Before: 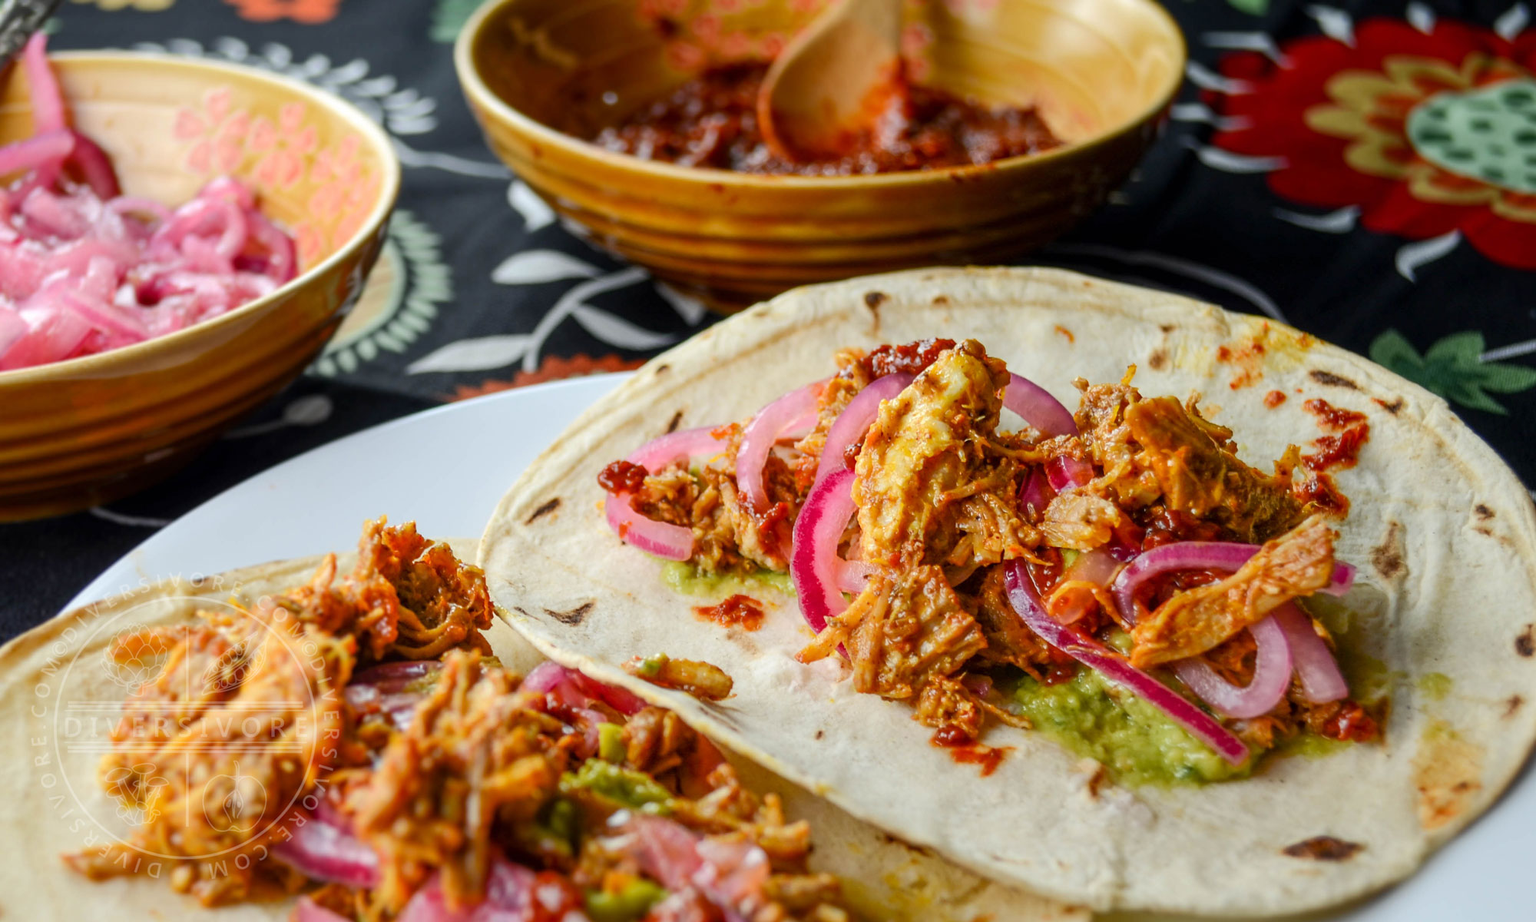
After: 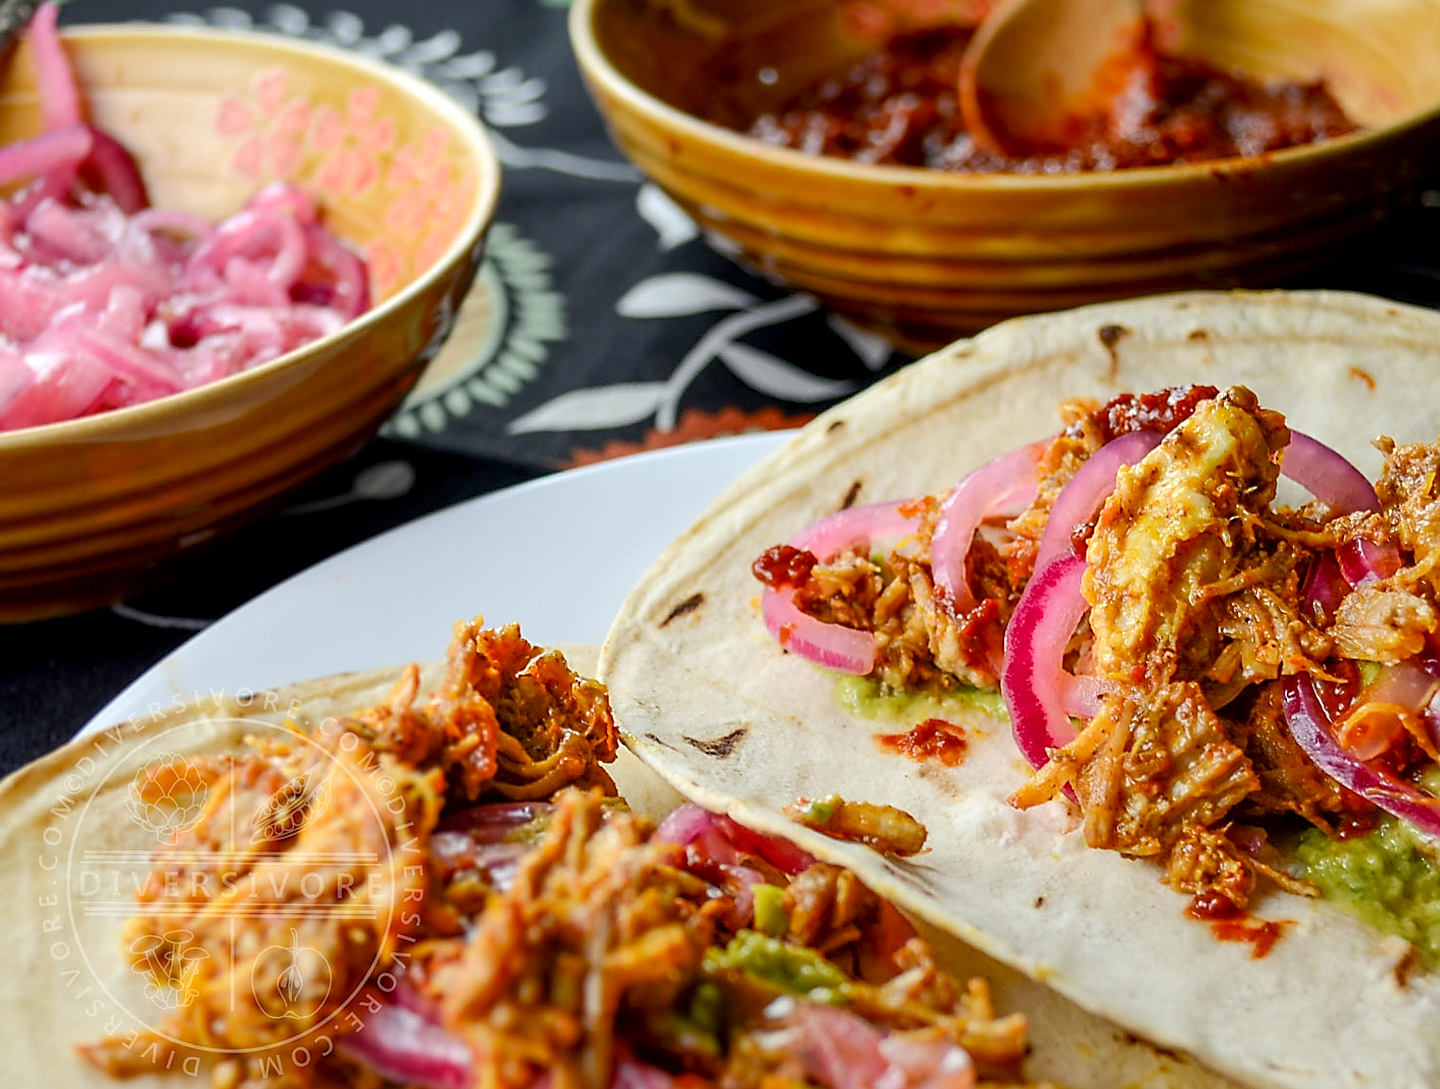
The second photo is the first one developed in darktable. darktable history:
sharpen: radius 1.4, amount 1.25, threshold 0.7
rotate and perspective: lens shift (horizontal) -0.055, automatic cropping off
exposure: black level correction 0.004, exposure 0.014 EV, compensate highlight preservation false
tone equalizer: on, module defaults
crop: top 5.803%, right 27.864%, bottom 5.804%
